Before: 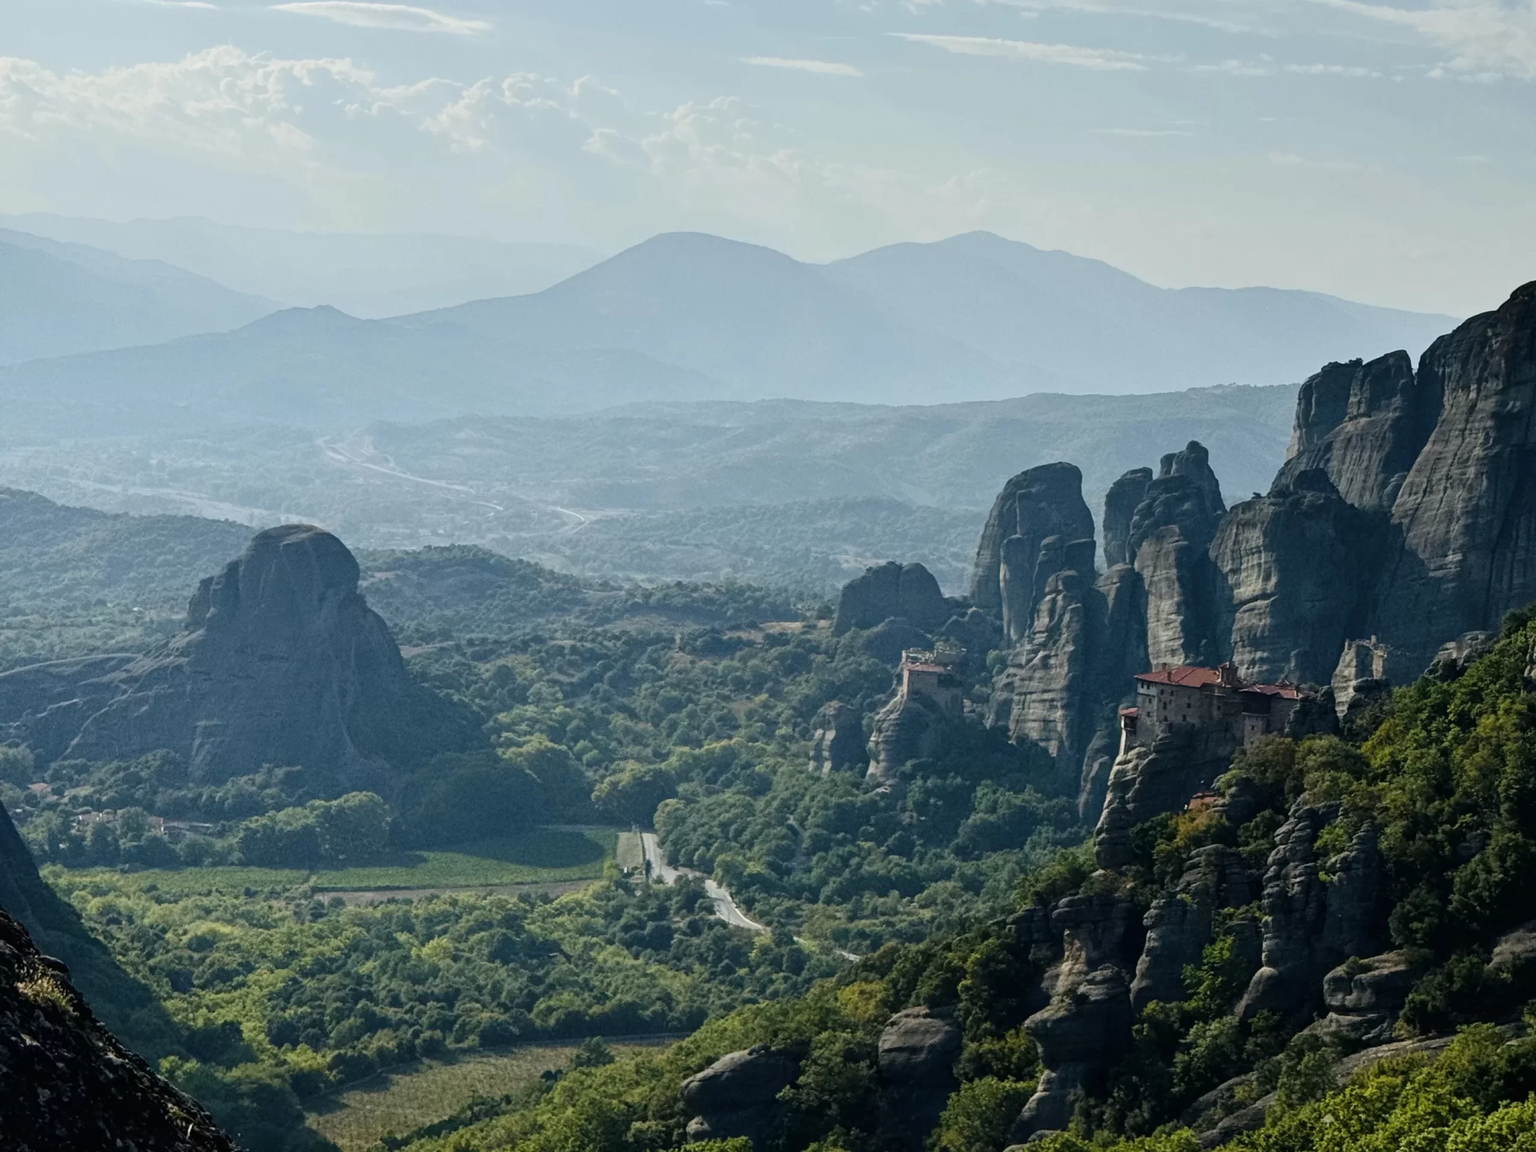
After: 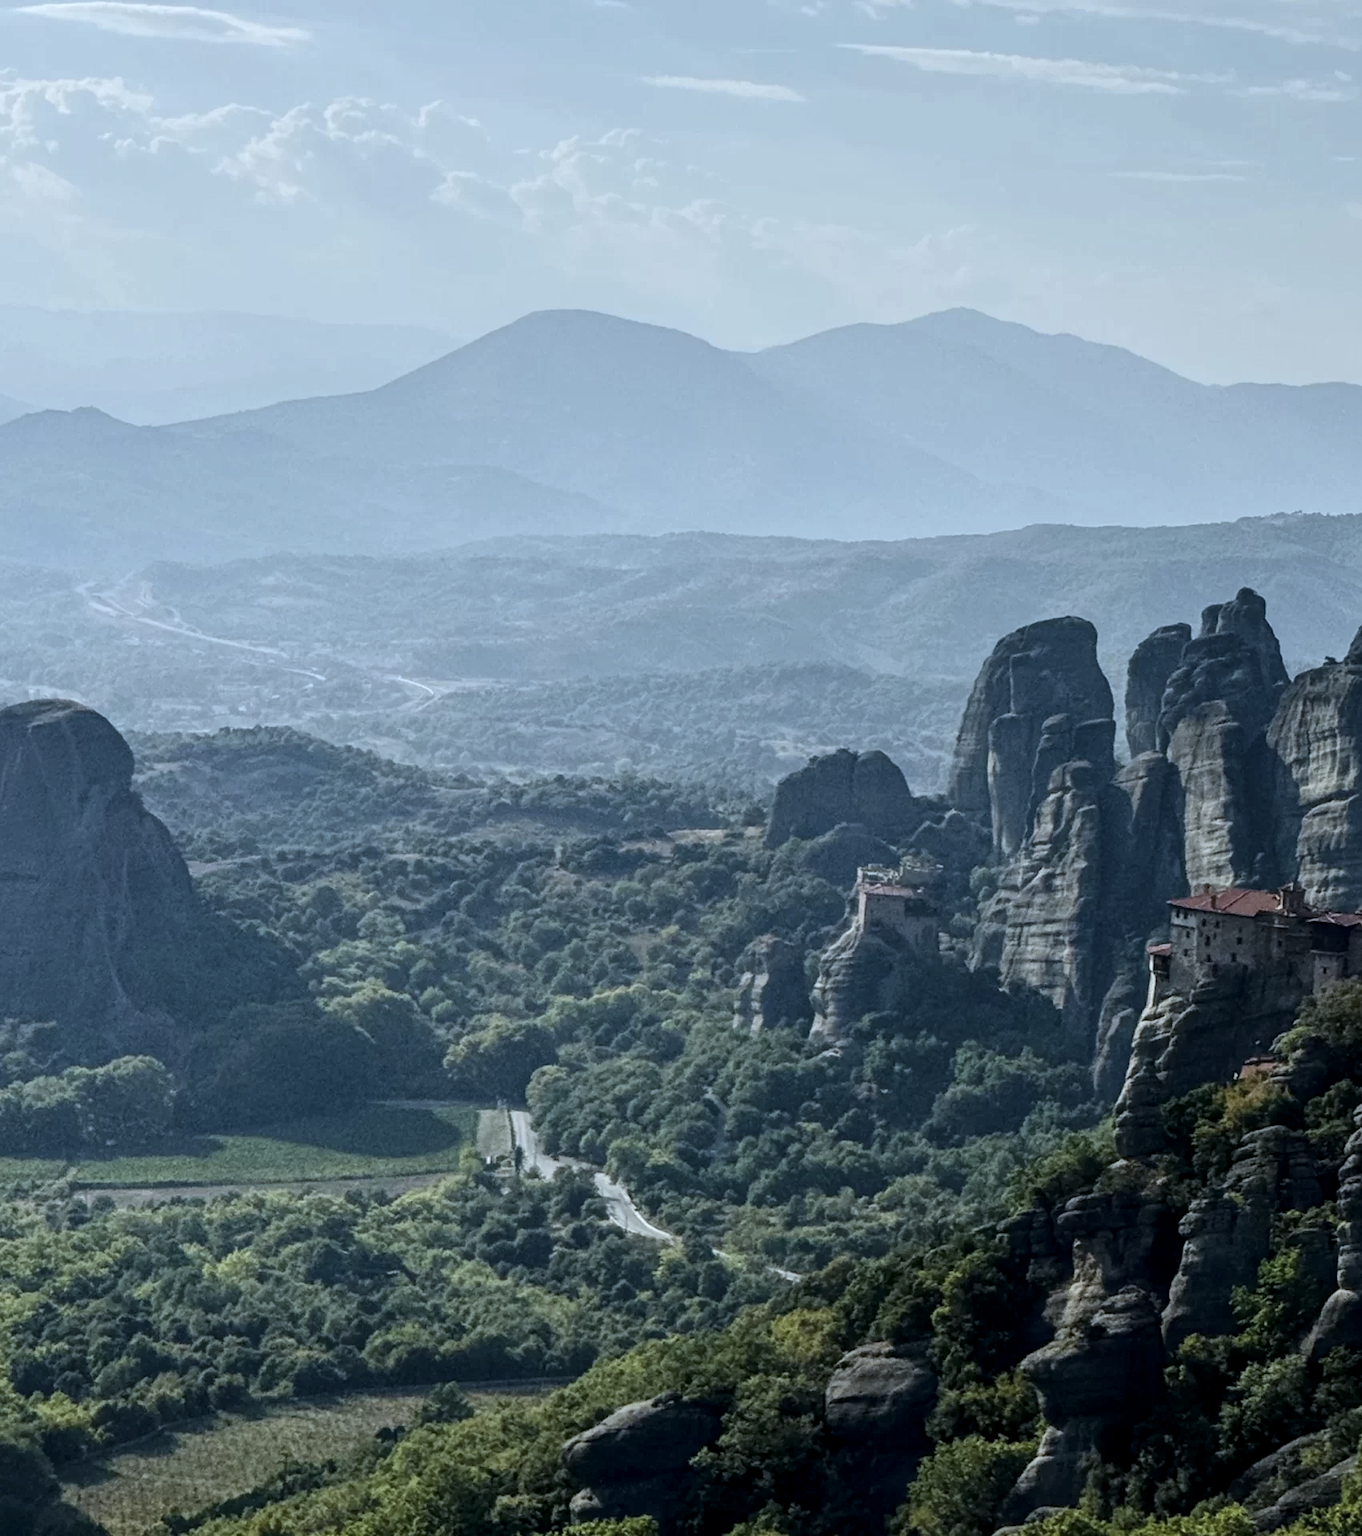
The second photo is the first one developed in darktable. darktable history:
crop: left 16.899%, right 16.556%
local contrast: on, module defaults
white balance: red 0.924, blue 1.095
contrast brightness saturation: contrast 0.06, brightness -0.01, saturation -0.23
